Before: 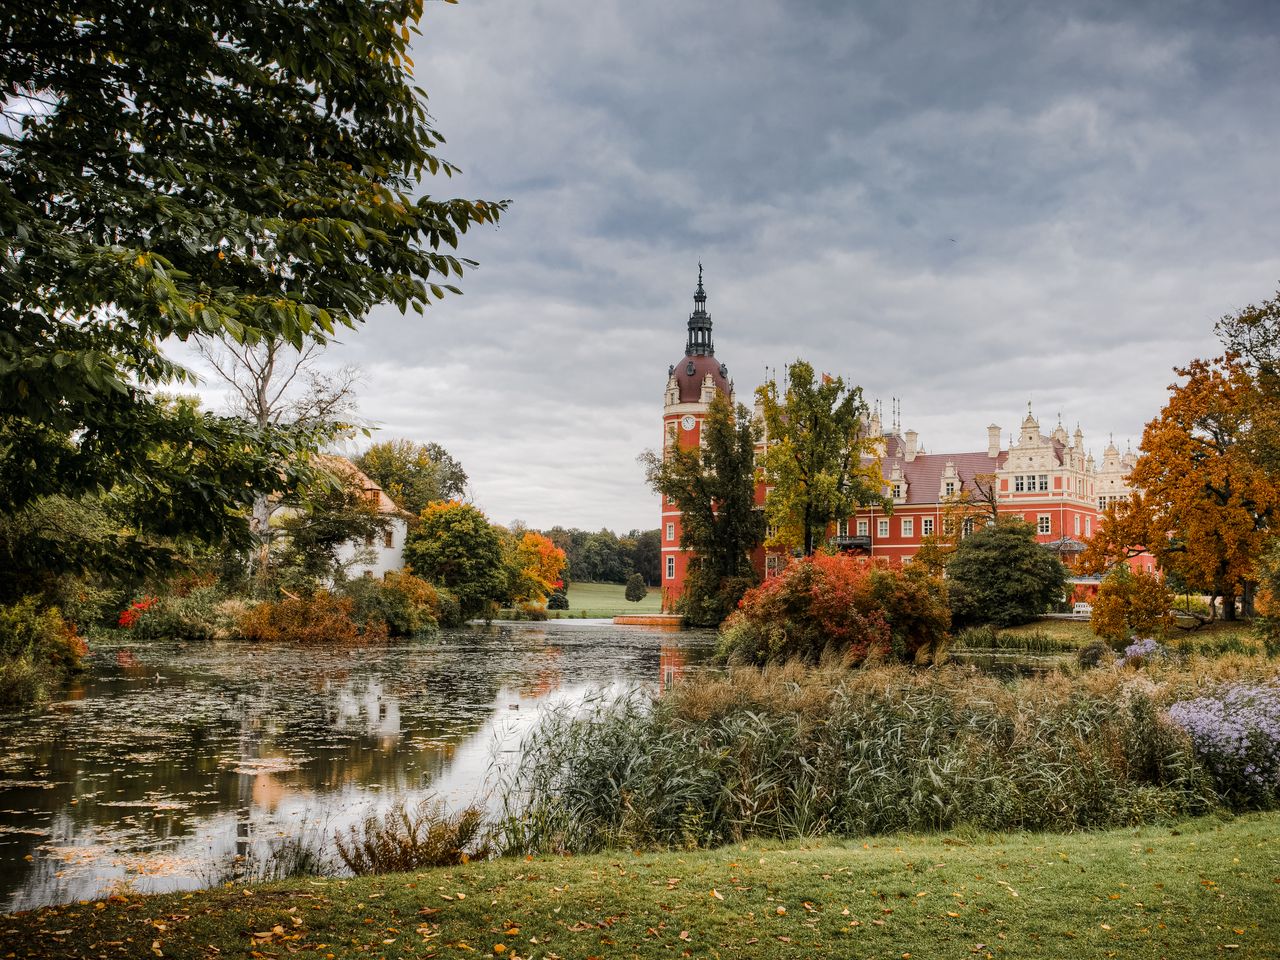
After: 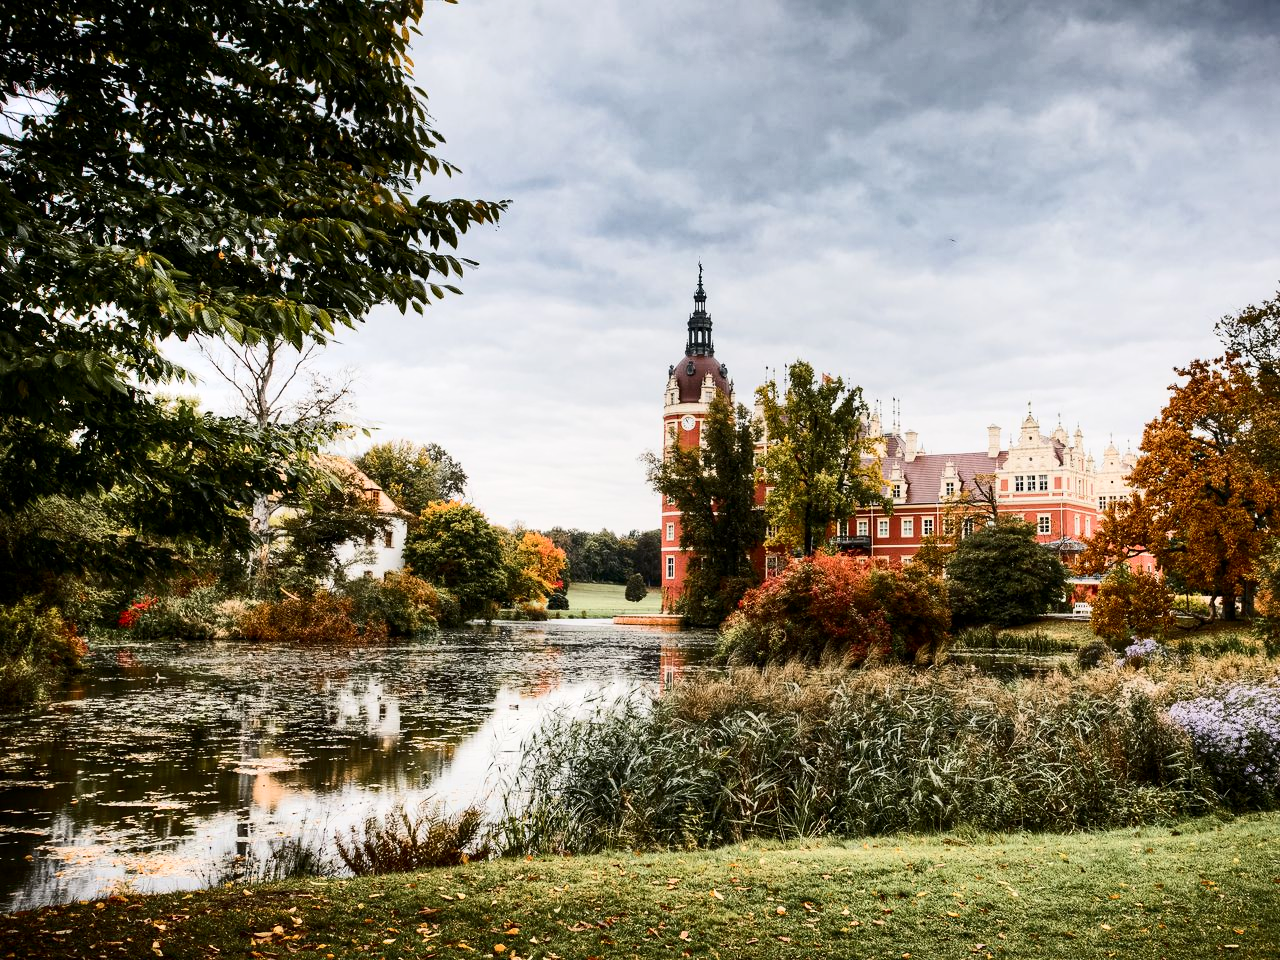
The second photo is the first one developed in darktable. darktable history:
exposure: black level correction 0.001, compensate highlight preservation false
contrast brightness saturation: contrast 0.39, brightness 0.098
